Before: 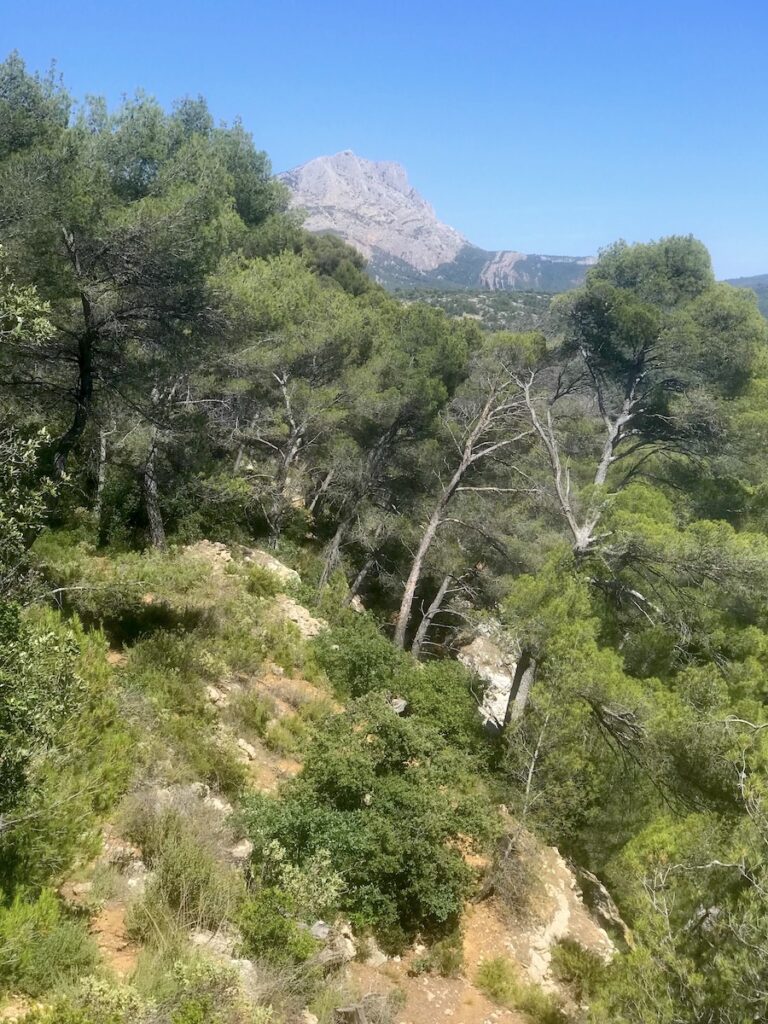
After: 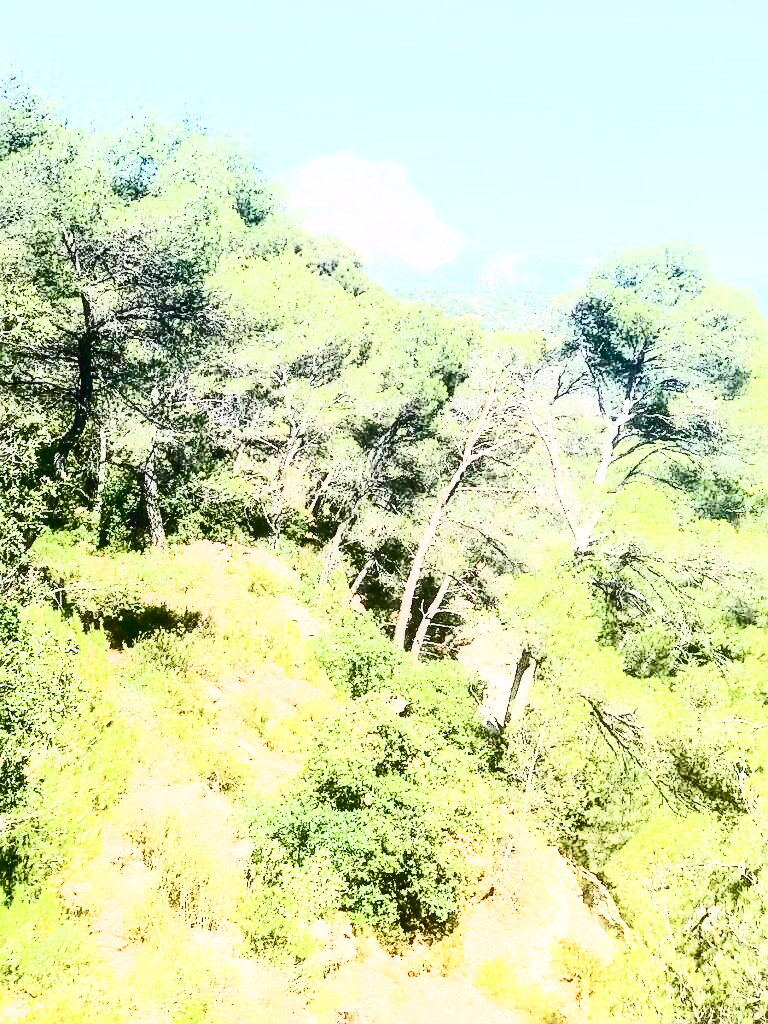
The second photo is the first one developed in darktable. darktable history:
velvia: strength 22.07%
local contrast: on, module defaults
filmic rgb: black relative exposure -7.47 EV, white relative exposure 4.86 EV, threshold 5.96 EV, hardness 3.4, iterations of high-quality reconstruction 0, enable highlight reconstruction true
exposure: exposure 2.02 EV, compensate exposure bias true, compensate highlight preservation false
contrast brightness saturation: contrast 0.942, brightness 0.205
sharpen: on, module defaults
